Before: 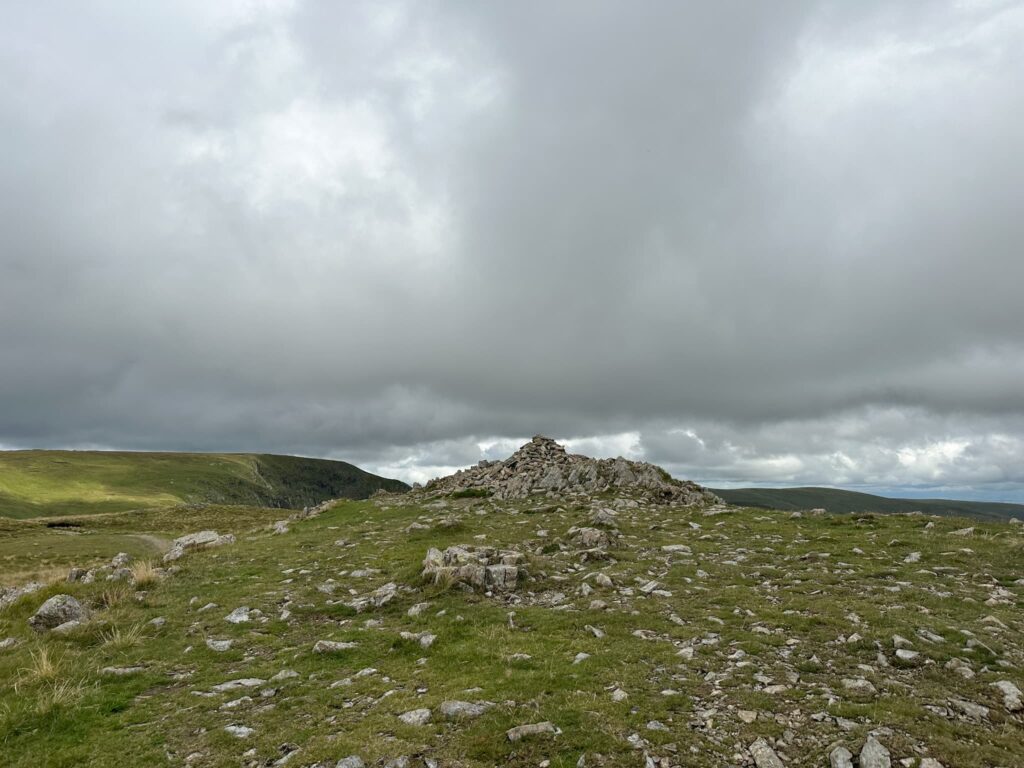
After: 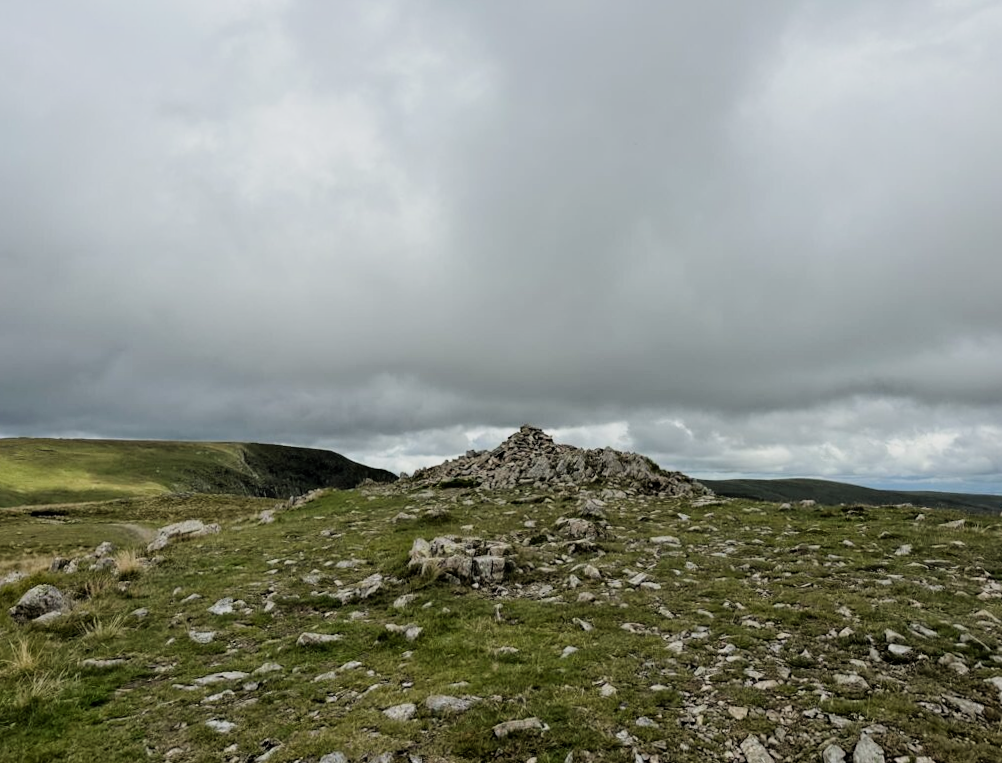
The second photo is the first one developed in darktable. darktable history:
rotate and perspective: rotation 0.226°, lens shift (vertical) -0.042, crop left 0.023, crop right 0.982, crop top 0.006, crop bottom 0.994
filmic rgb: black relative exposure -5 EV, hardness 2.88, contrast 1.3
